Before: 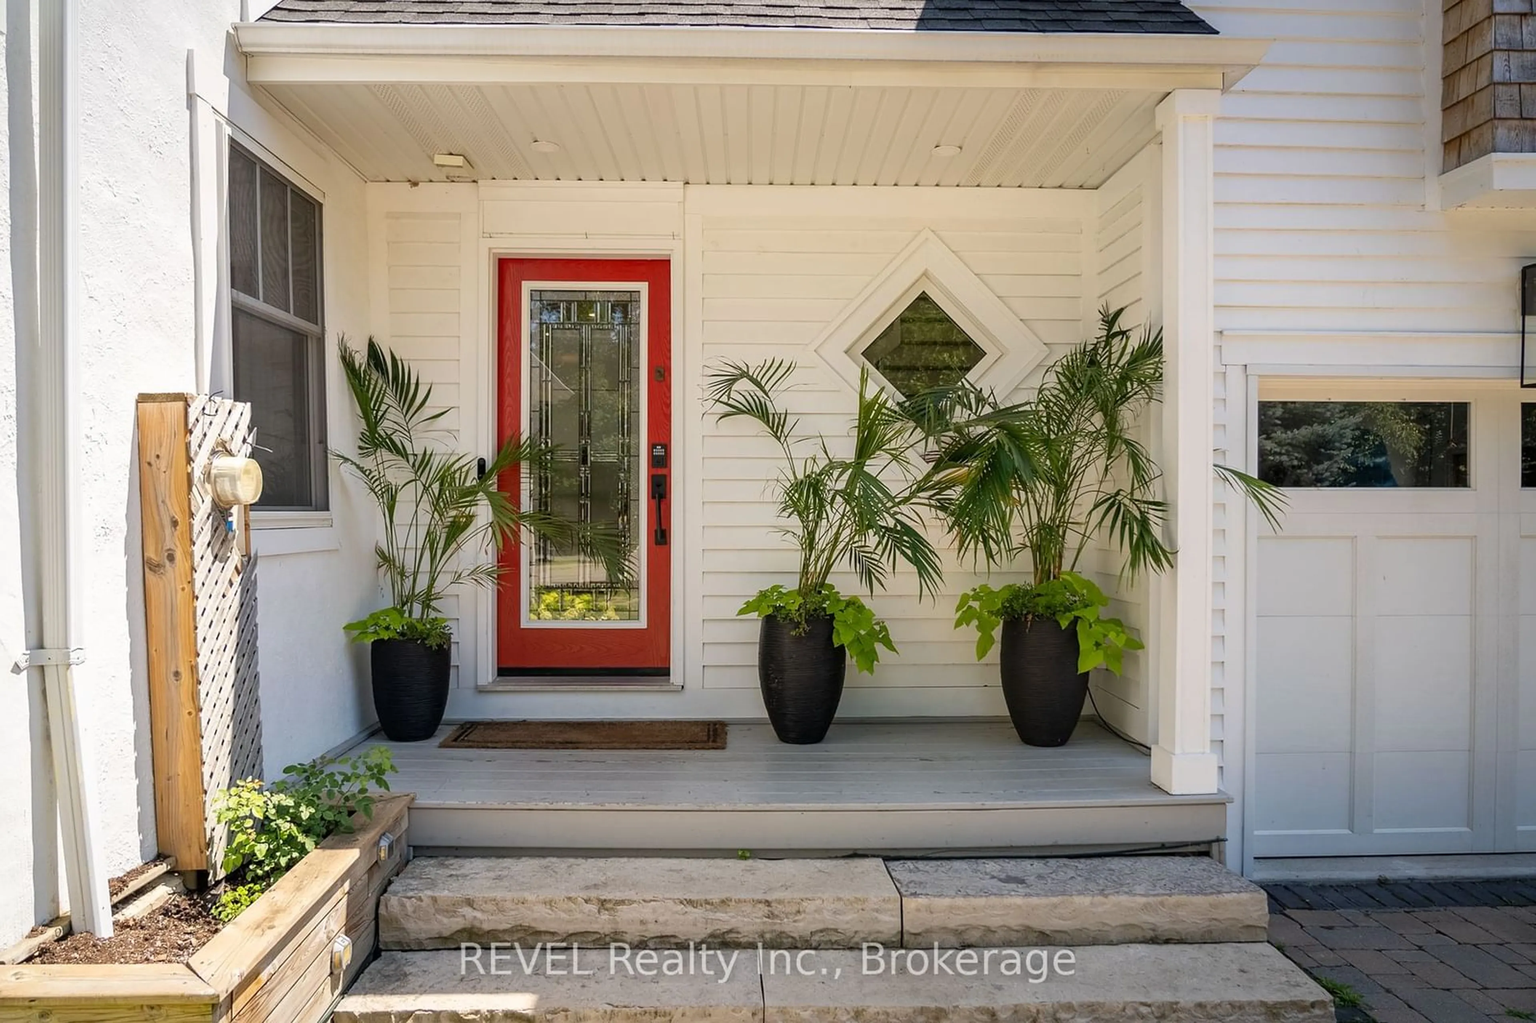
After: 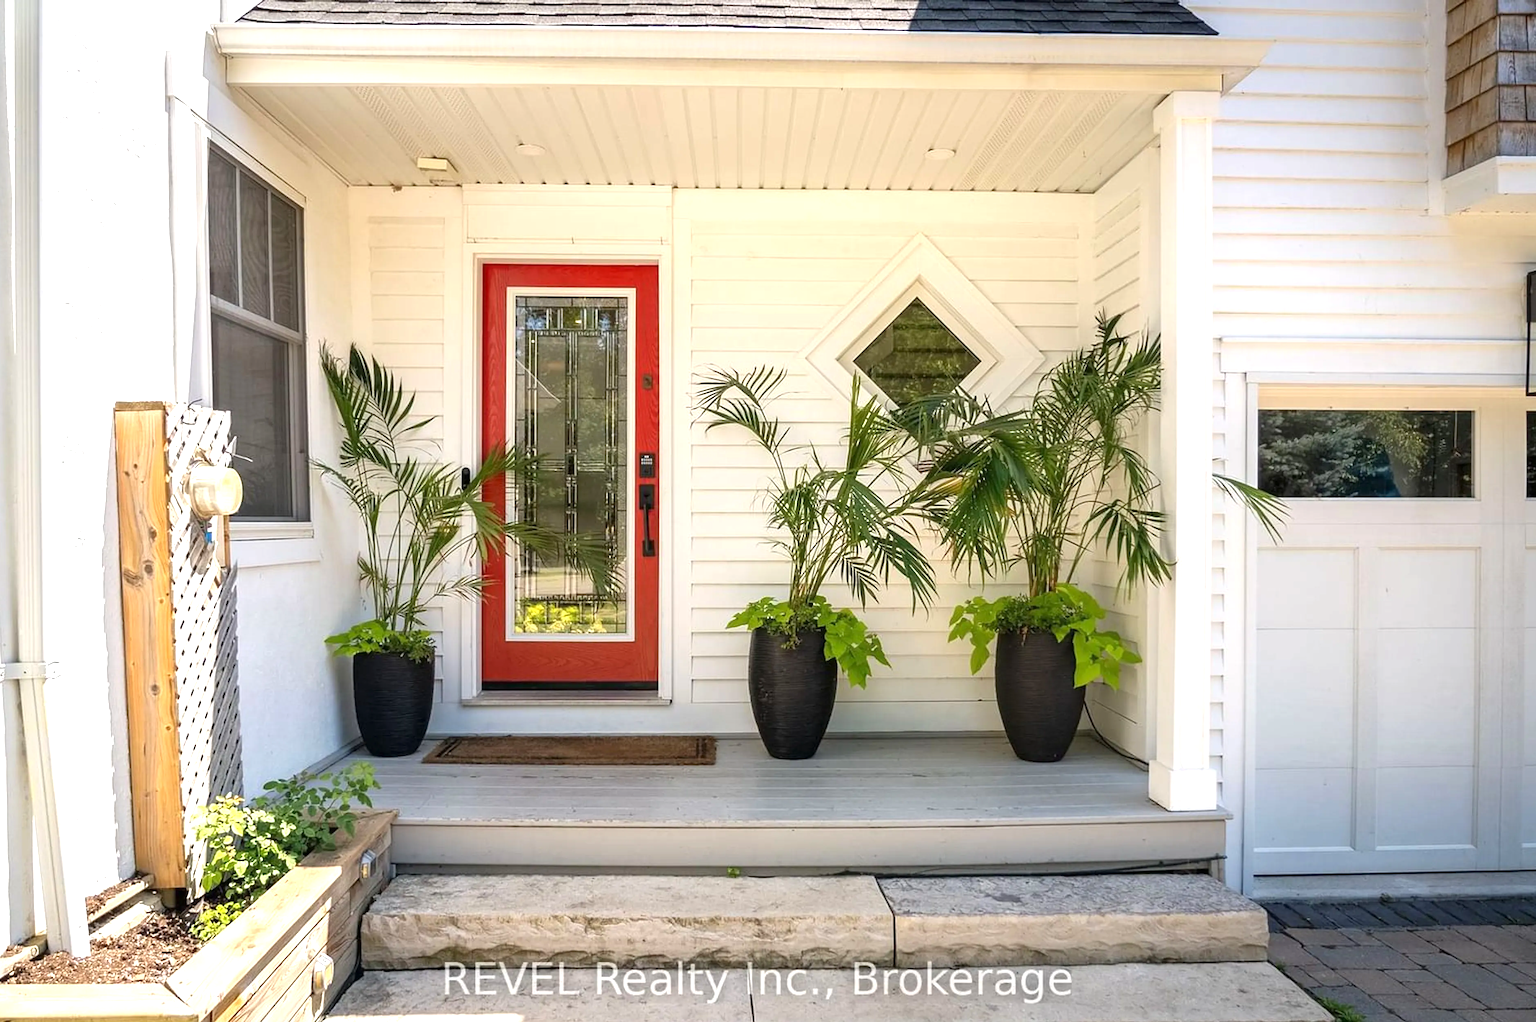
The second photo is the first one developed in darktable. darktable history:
crop: left 1.648%, right 0.266%, bottom 1.998%
exposure: exposure 0.782 EV, compensate exposure bias true, compensate highlight preservation false
